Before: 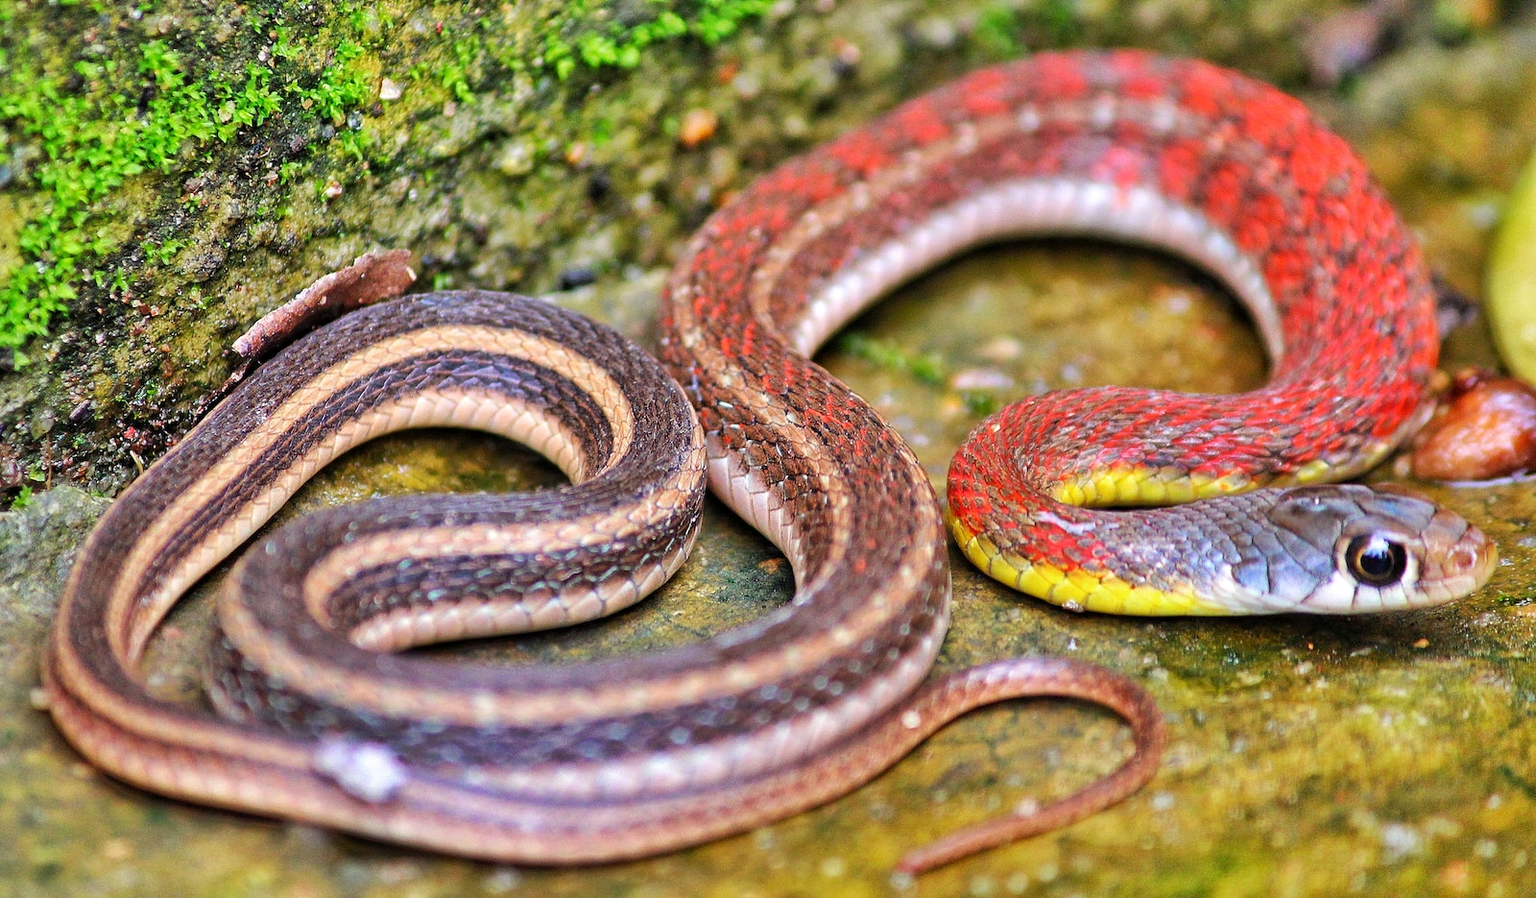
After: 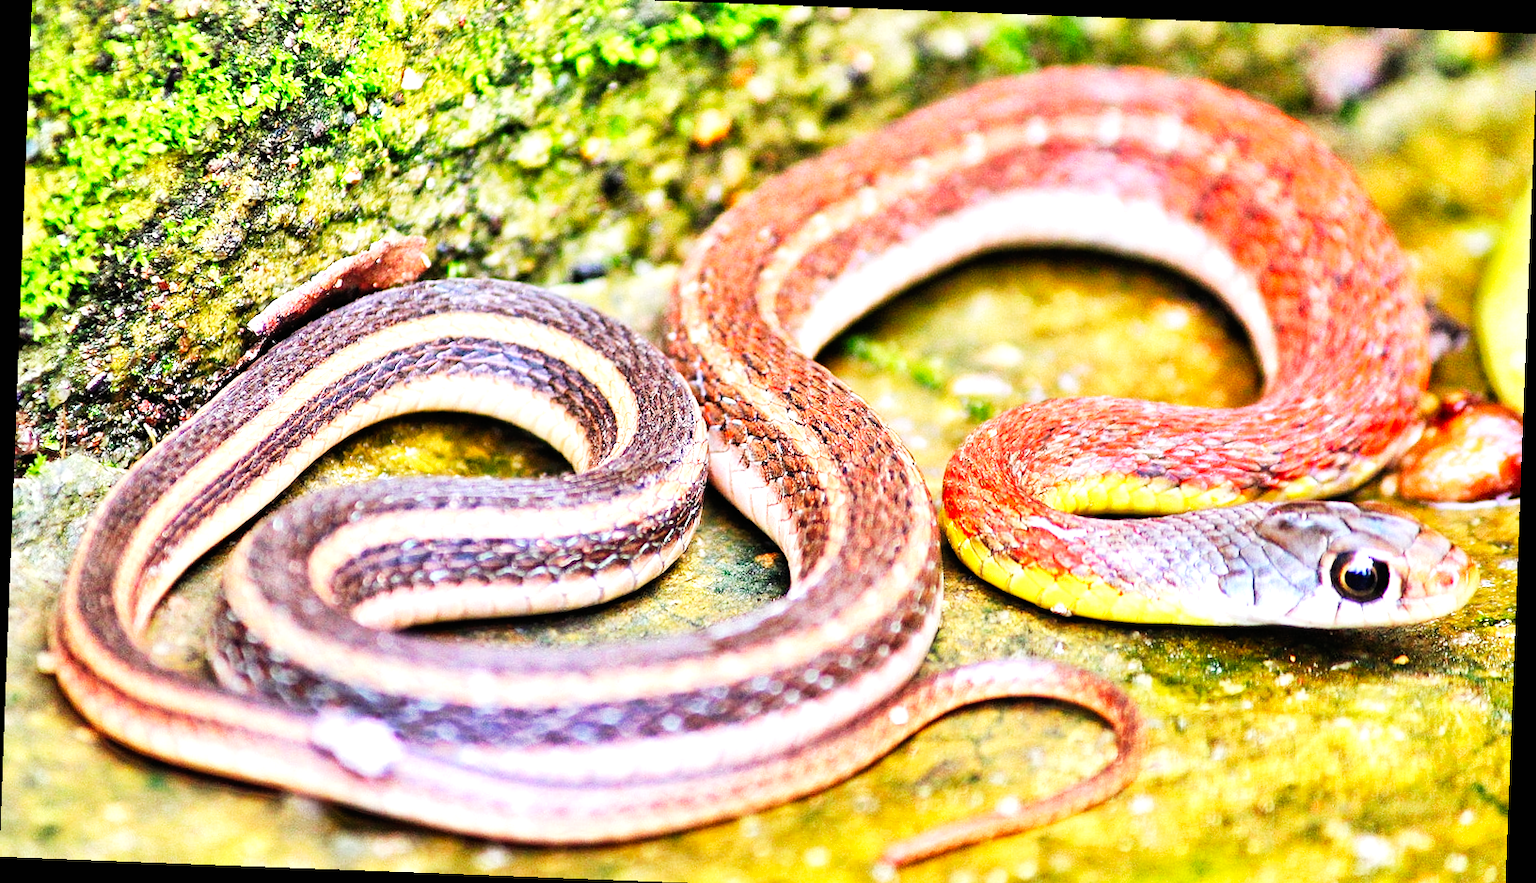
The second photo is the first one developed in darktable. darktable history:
crop and rotate: top 2.479%, bottom 3.018%
base curve: curves: ch0 [(0, 0) (0.007, 0.004) (0.027, 0.03) (0.046, 0.07) (0.207, 0.54) (0.442, 0.872) (0.673, 0.972) (1, 1)], preserve colors none
rotate and perspective: rotation 2.17°, automatic cropping off
levels: levels [0, 0.48, 0.961]
